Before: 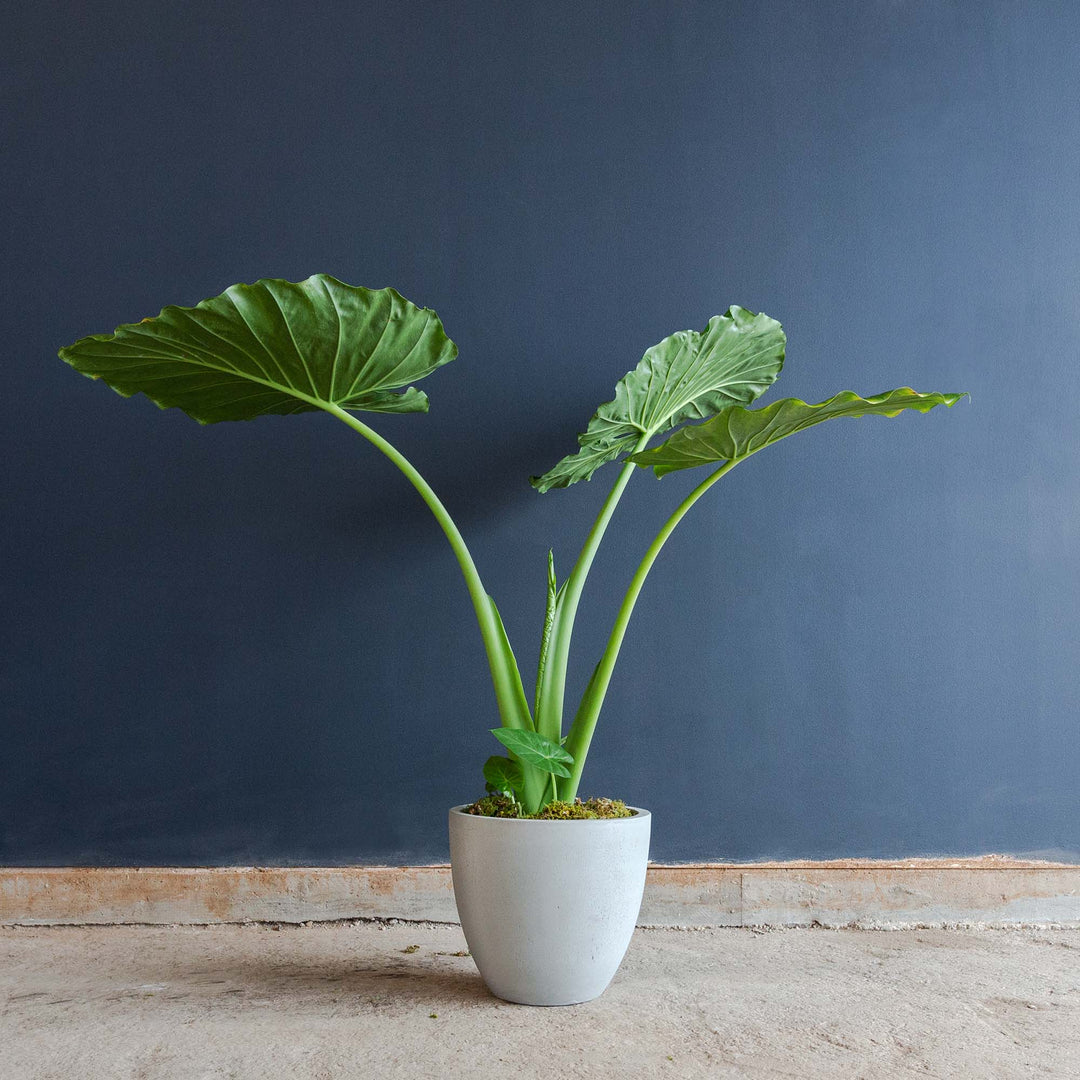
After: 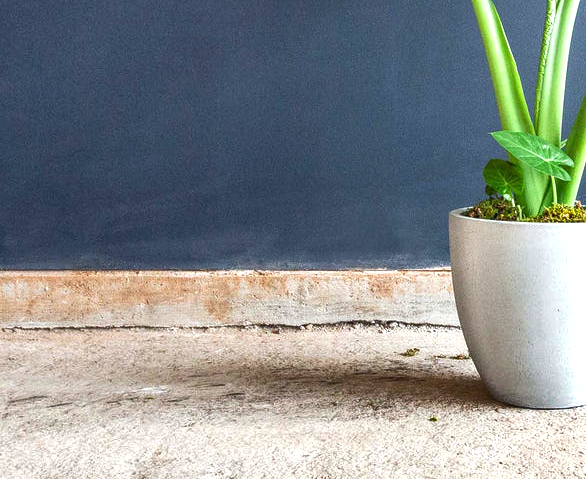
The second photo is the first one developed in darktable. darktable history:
shadows and highlights: soften with gaussian
crop and rotate: top 55.356%, right 45.681%, bottom 0.201%
local contrast: on, module defaults
exposure: black level correction 0, exposure 1.01 EV, compensate highlight preservation false
